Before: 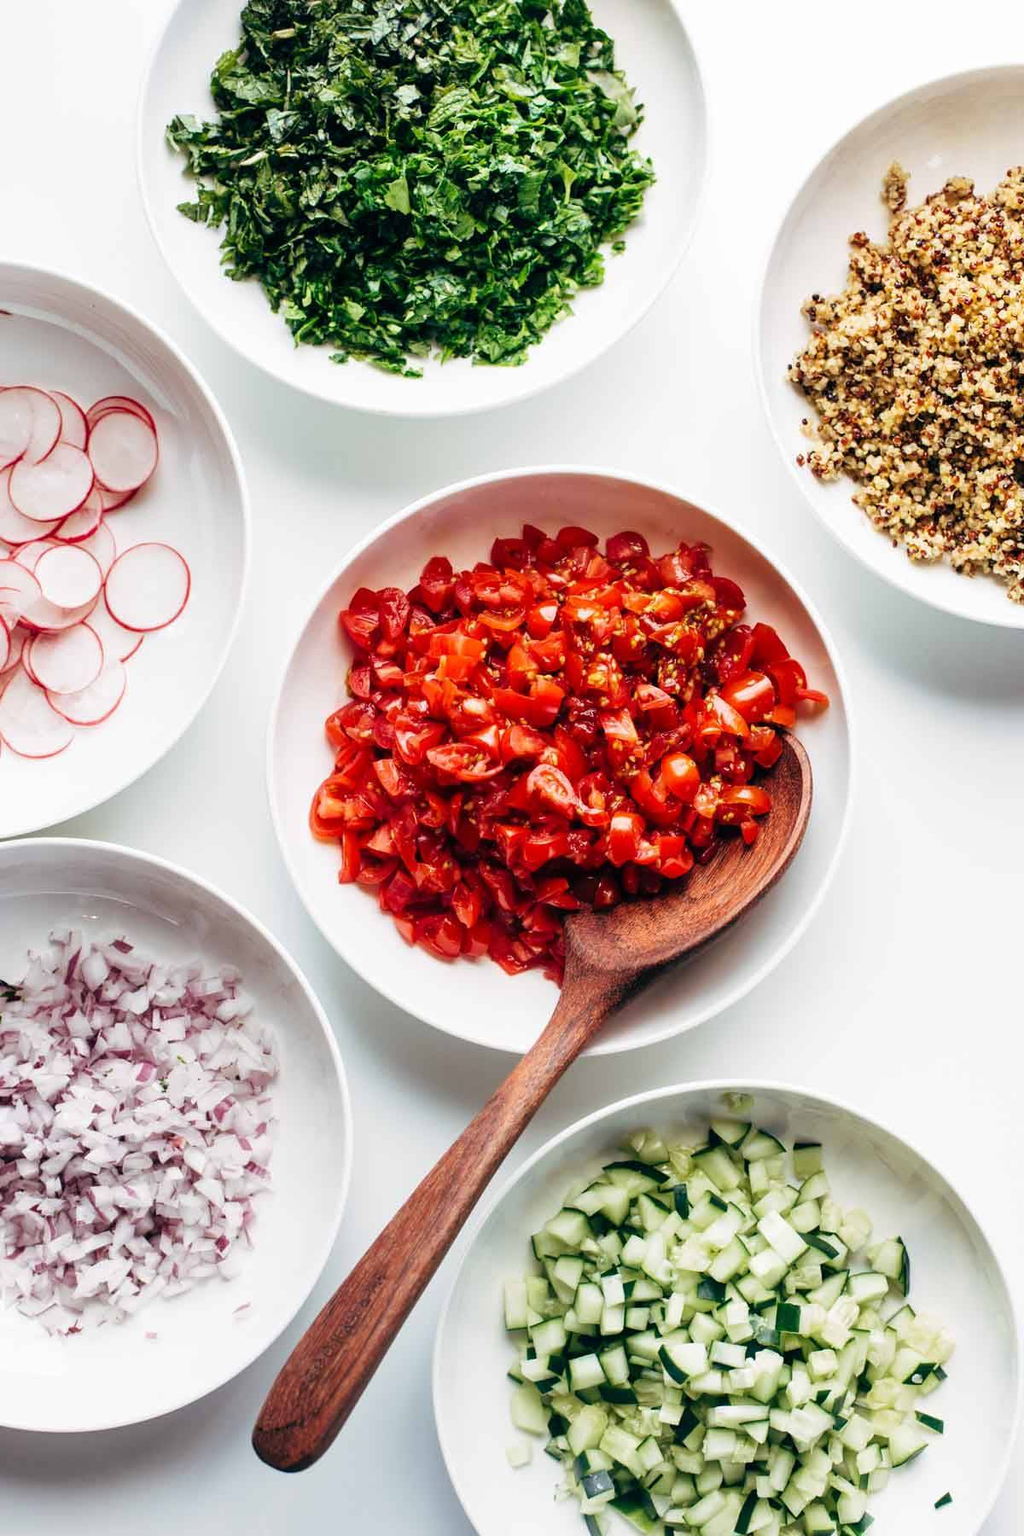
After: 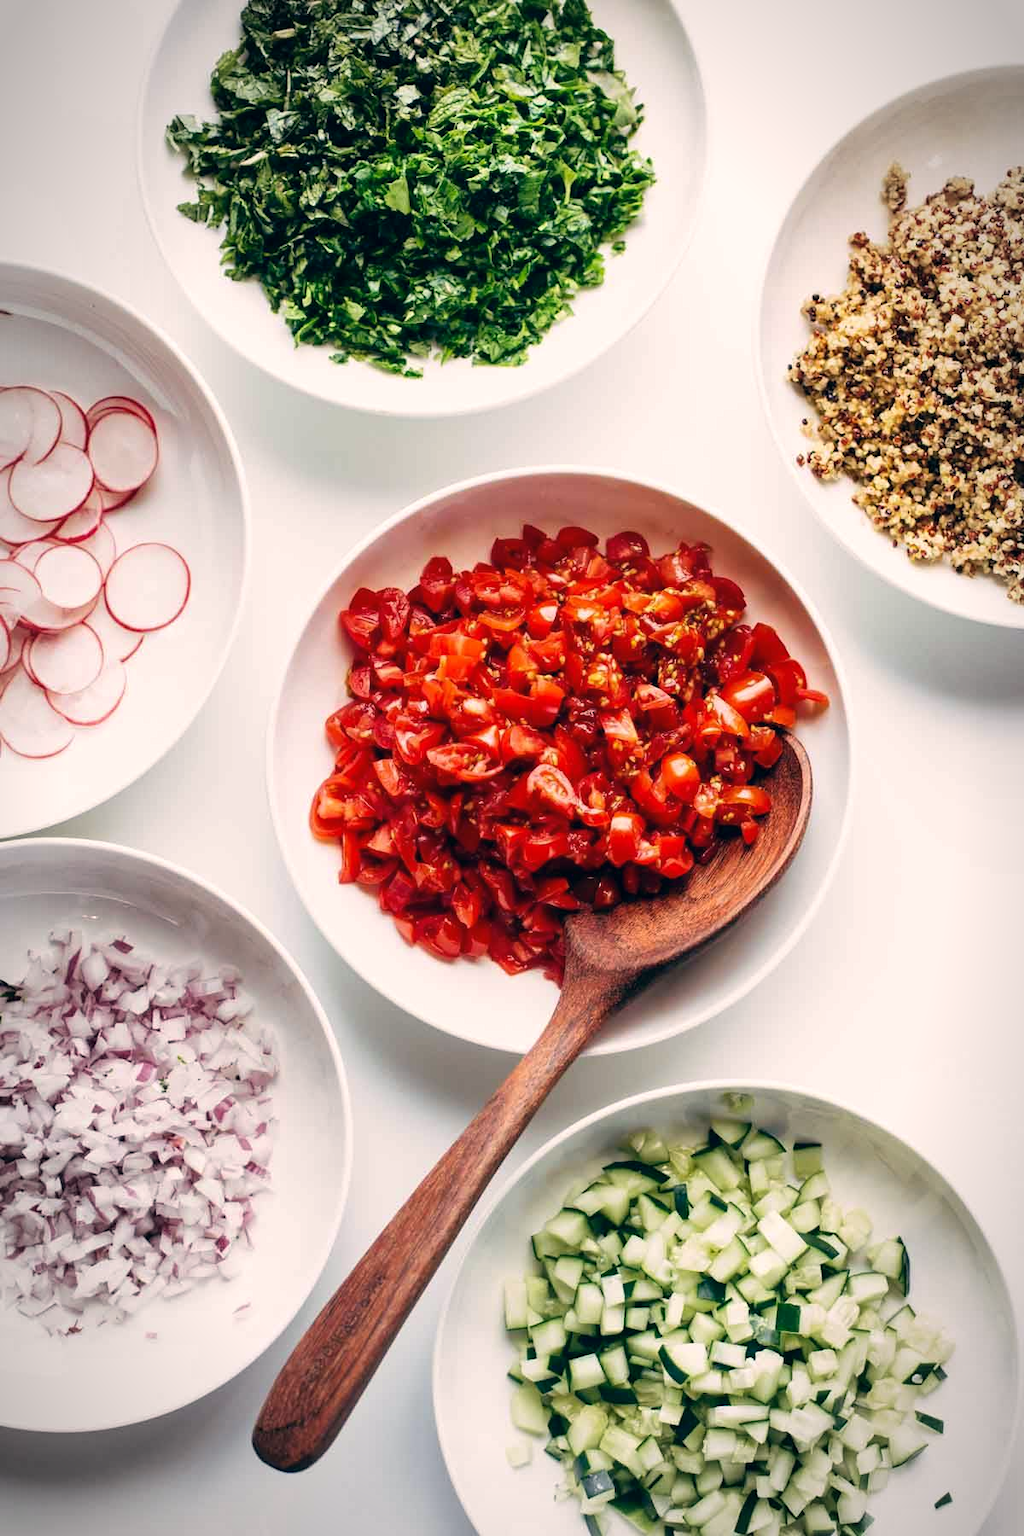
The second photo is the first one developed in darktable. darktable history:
vignetting: fall-off start 87%, automatic ratio true
color correction: highlights a* 5.38, highlights b* 5.3, shadows a* -4.26, shadows b* -5.11
